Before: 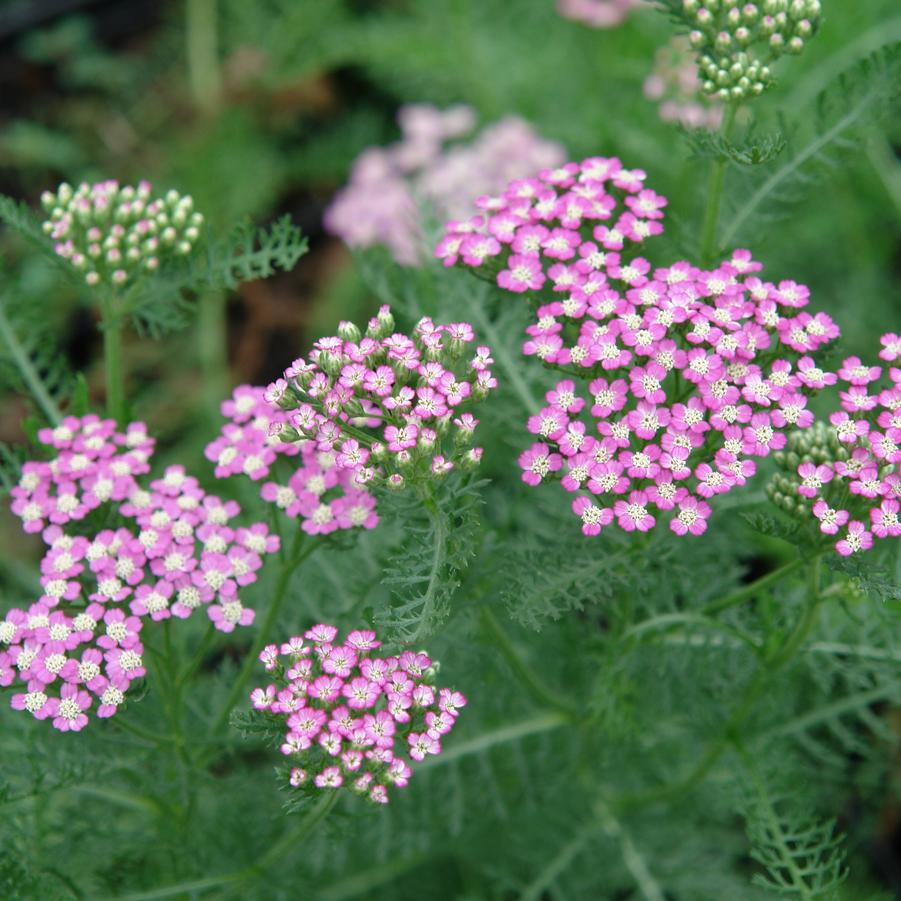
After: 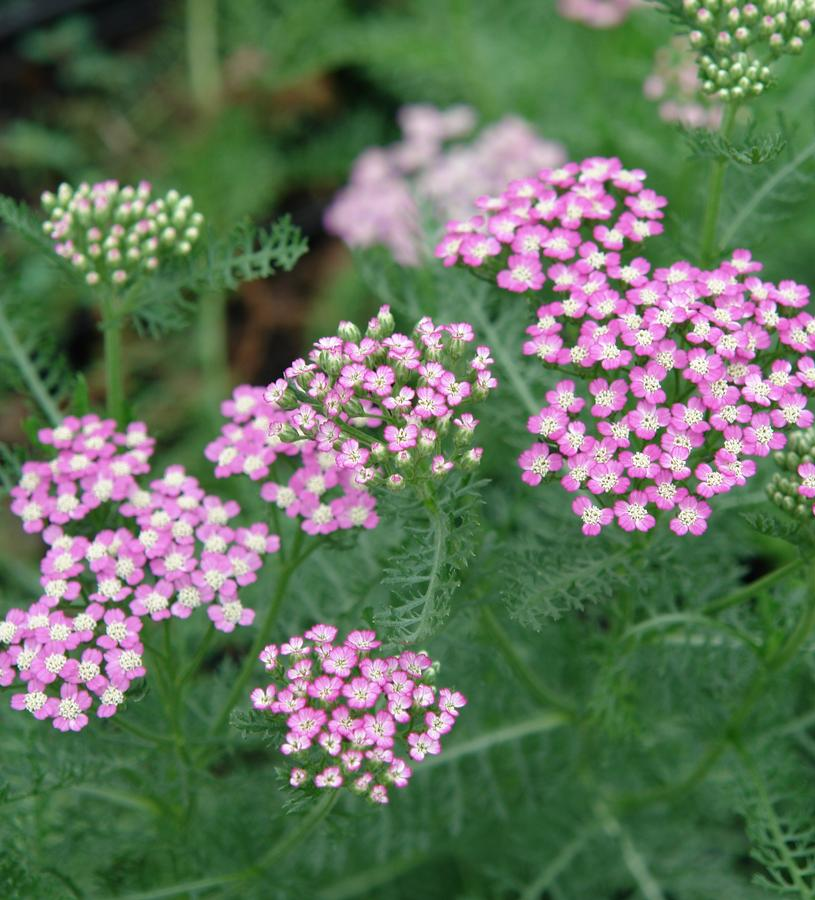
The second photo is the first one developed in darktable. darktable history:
crop: right 9.506%, bottom 0.031%
